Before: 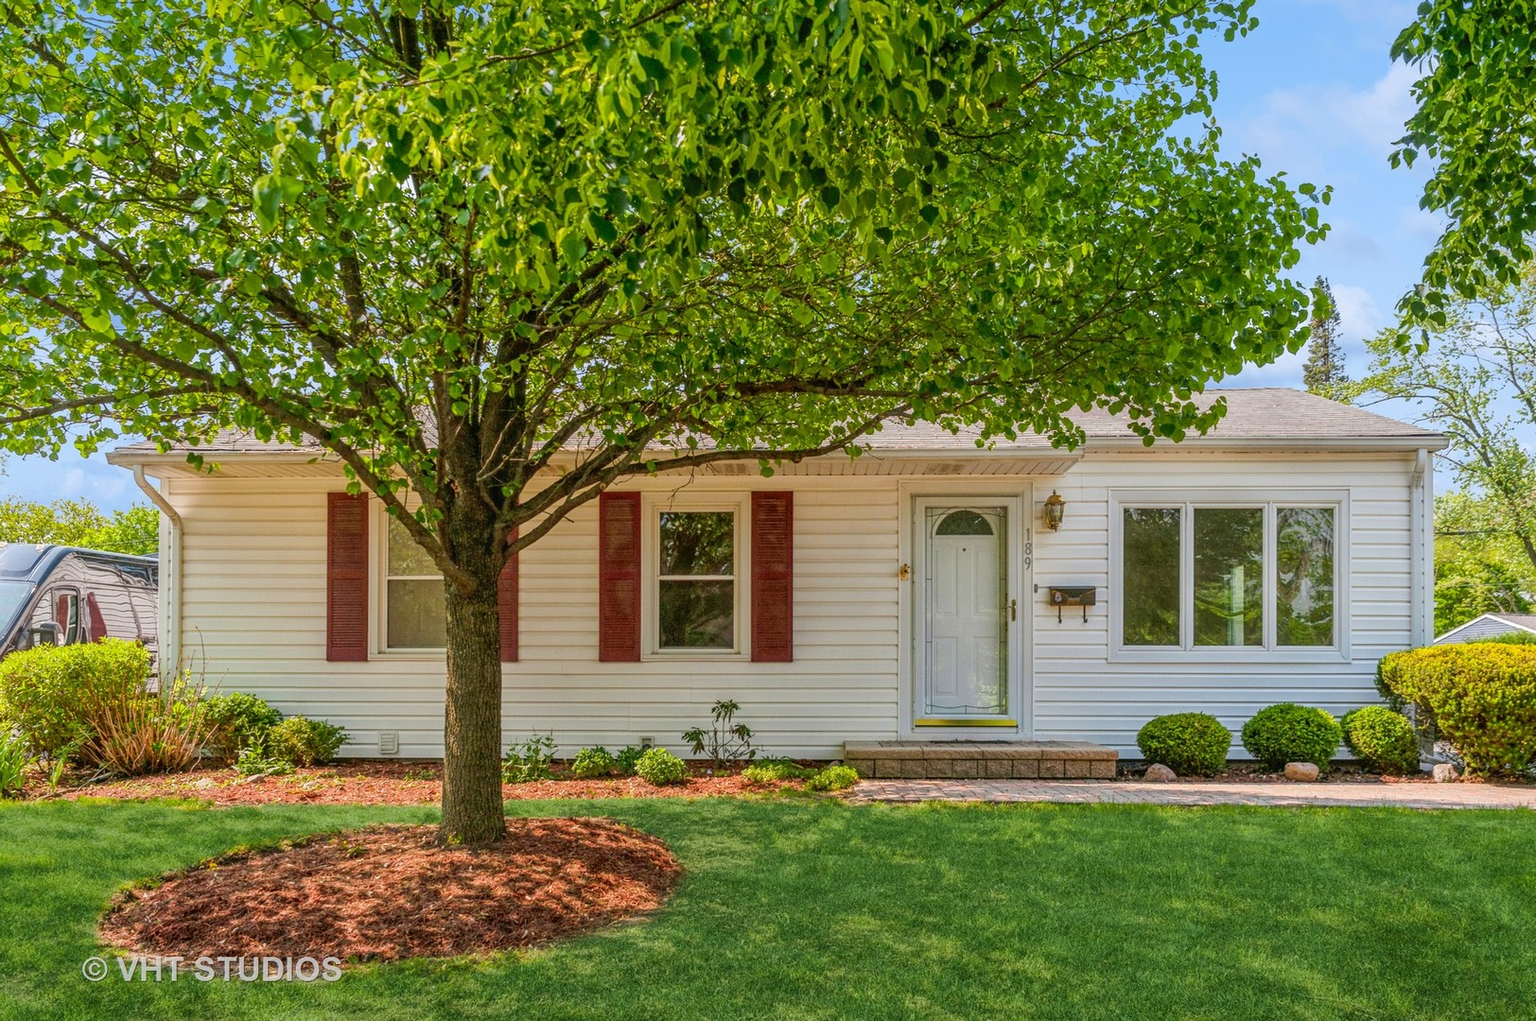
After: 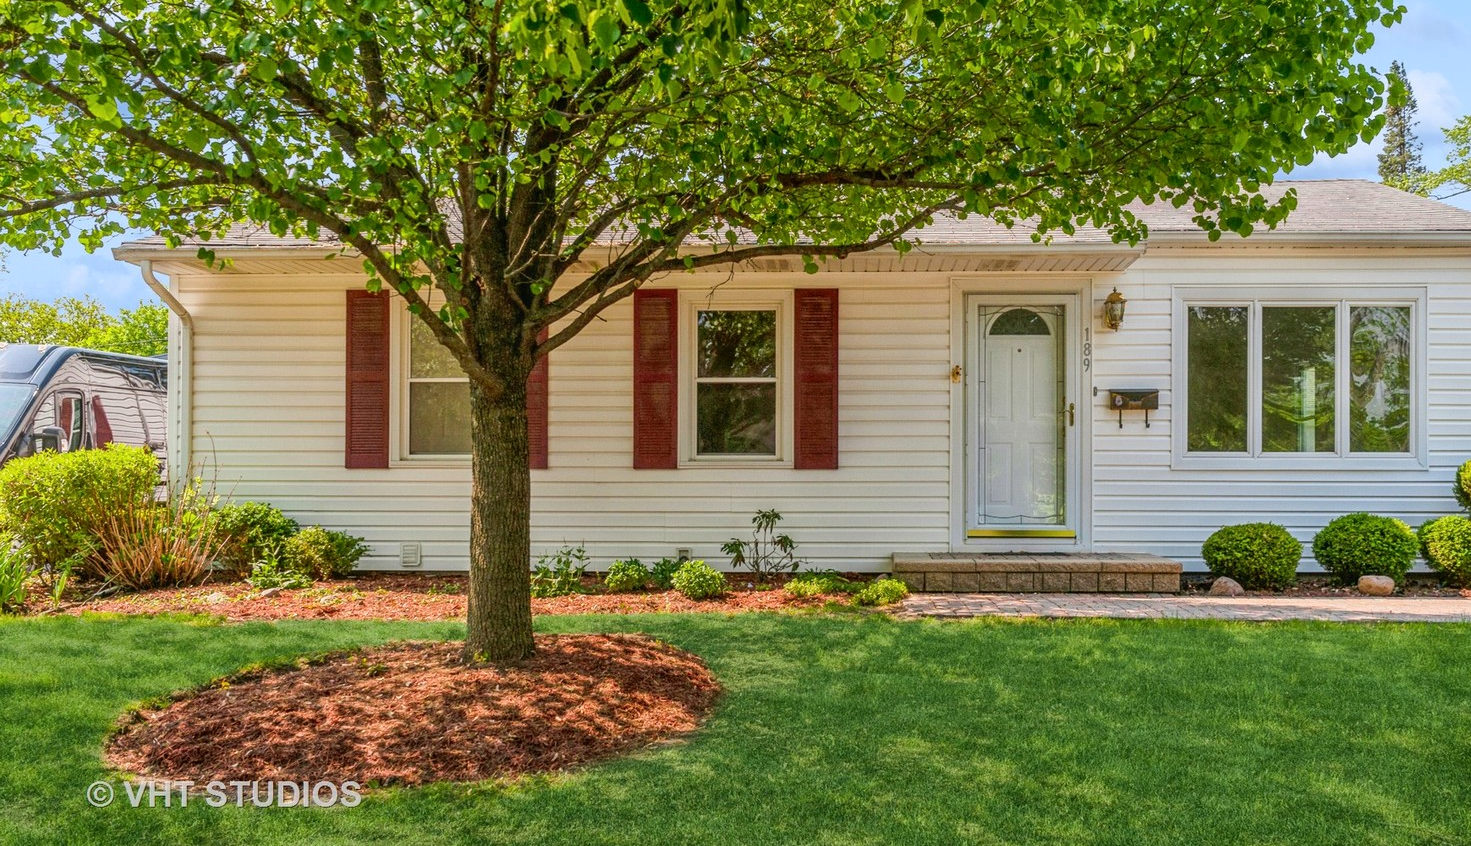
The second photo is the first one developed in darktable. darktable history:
contrast brightness saturation: contrast 0.098, brightness 0.016, saturation 0.017
crop: top 21.416%, right 9.388%, bottom 0.247%
